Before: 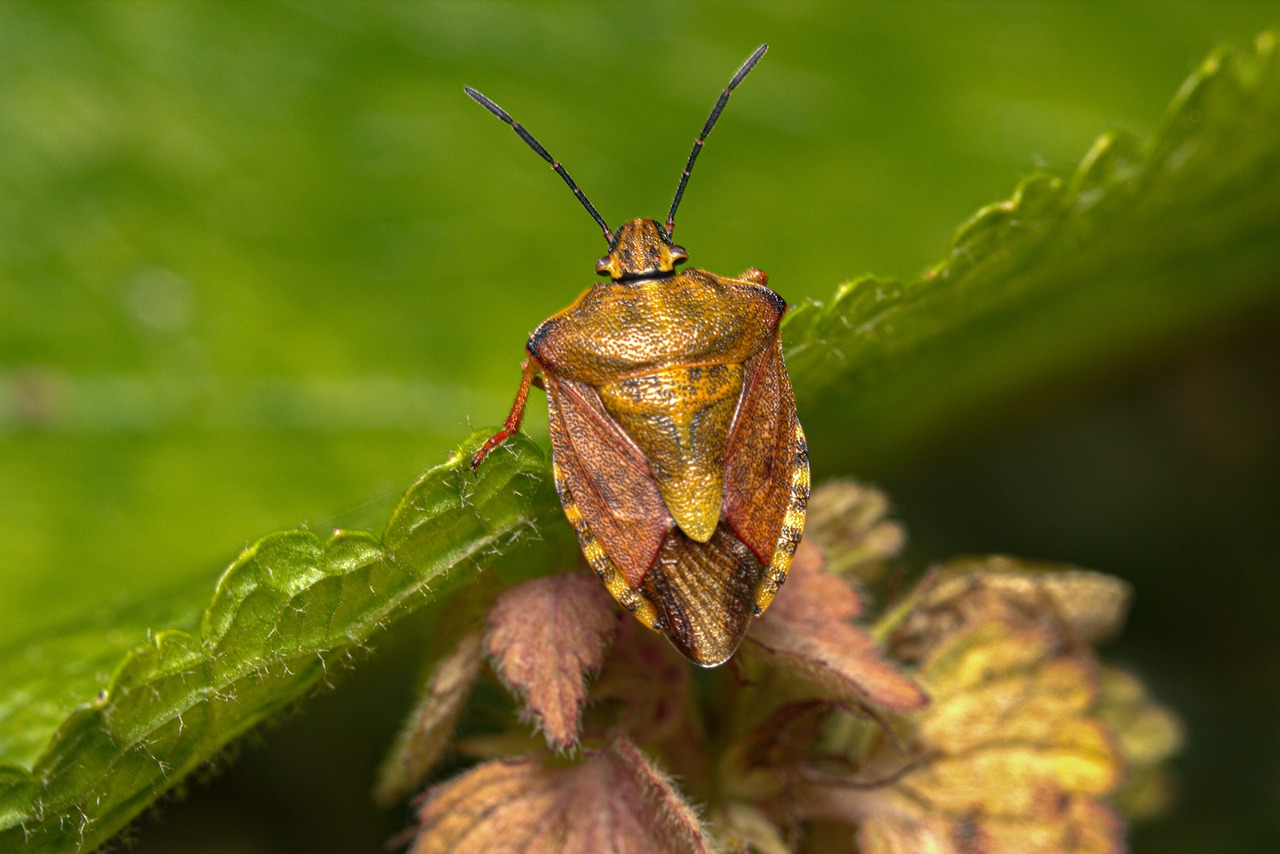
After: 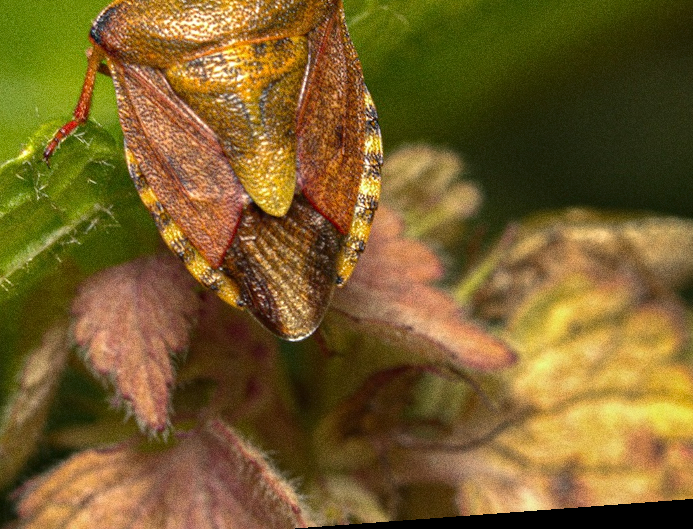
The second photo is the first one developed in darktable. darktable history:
grain: coarseness 9.61 ISO, strength 35.62%
rotate and perspective: rotation -4.25°, automatic cropping off
crop: left 34.479%, top 38.822%, right 13.718%, bottom 5.172%
